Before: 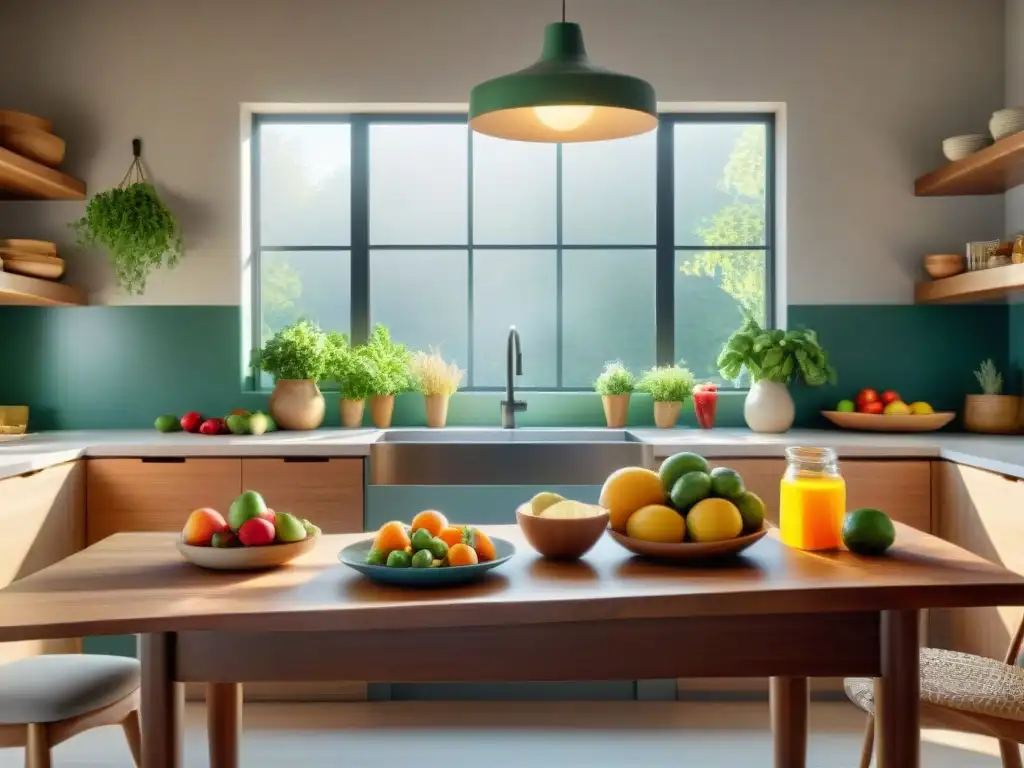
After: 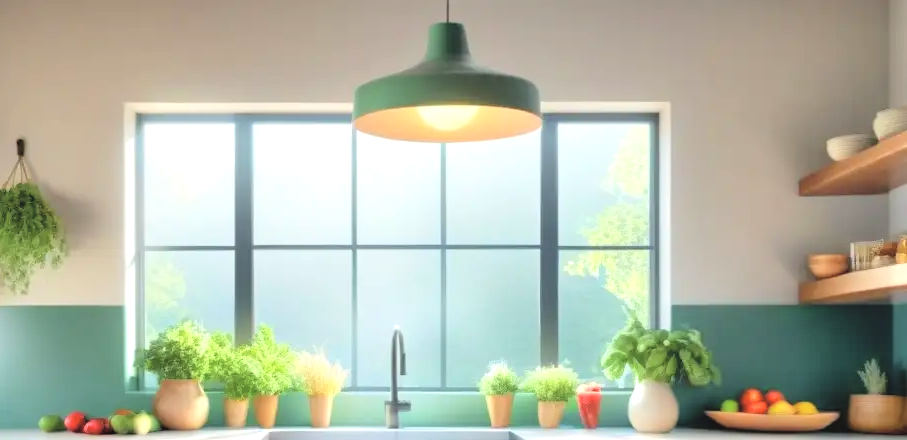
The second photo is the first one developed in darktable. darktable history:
contrast brightness saturation: brightness 0.29
crop and rotate: left 11.369%, bottom 42.603%
tone equalizer: -8 EV -0.4 EV, -7 EV -0.358 EV, -6 EV -0.328 EV, -5 EV -0.243 EV, -3 EV 0.213 EV, -2 EV 0.34 EV, -1 EV 0.404 EV, +0 EV 0.396 EV
